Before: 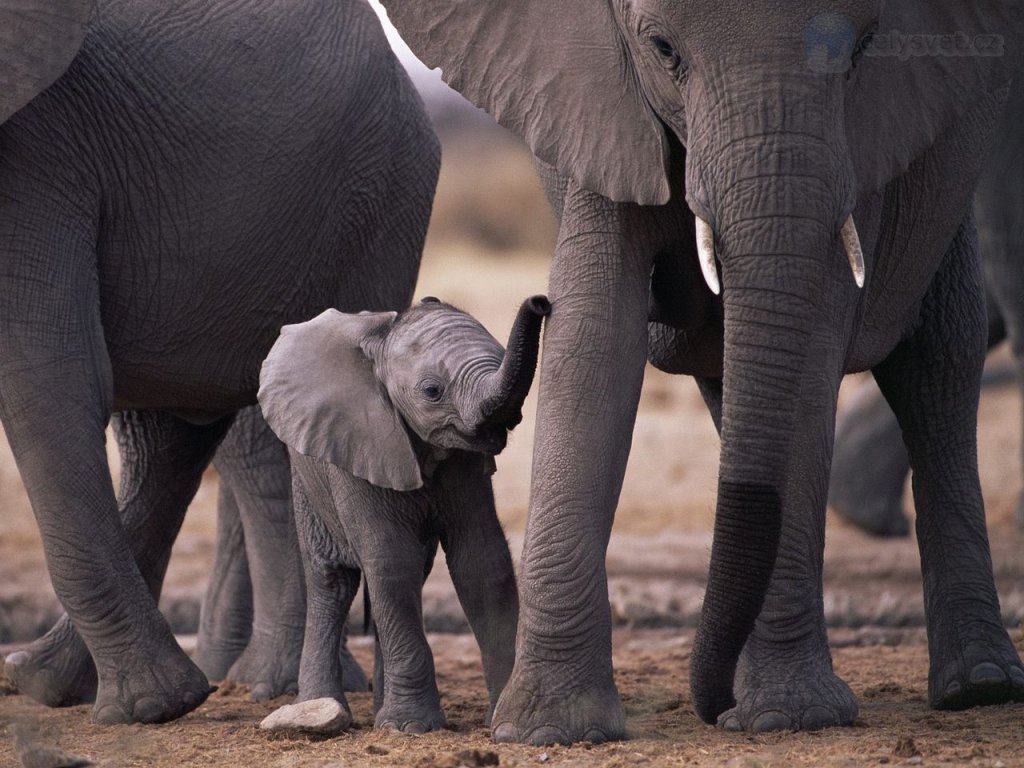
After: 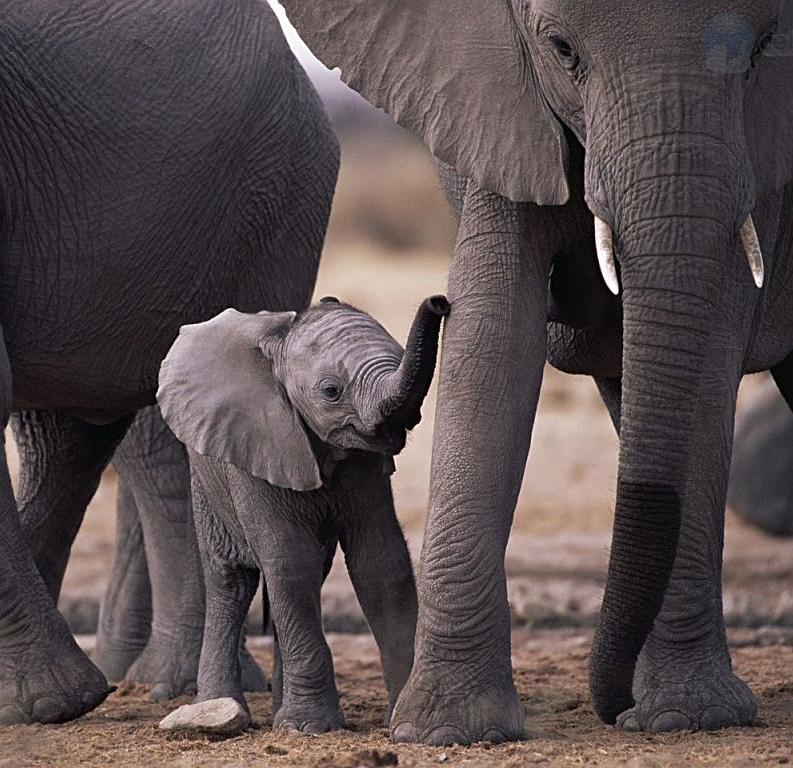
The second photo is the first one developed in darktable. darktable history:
crop: left 9.896%, right 12.619%
tone equalizer: edges refinement/feathering 500, mask exposure compensation -1.57 EV, preserve details no
sharpen: on, module defaults
contrast brightness saturation: saturation -0.064
